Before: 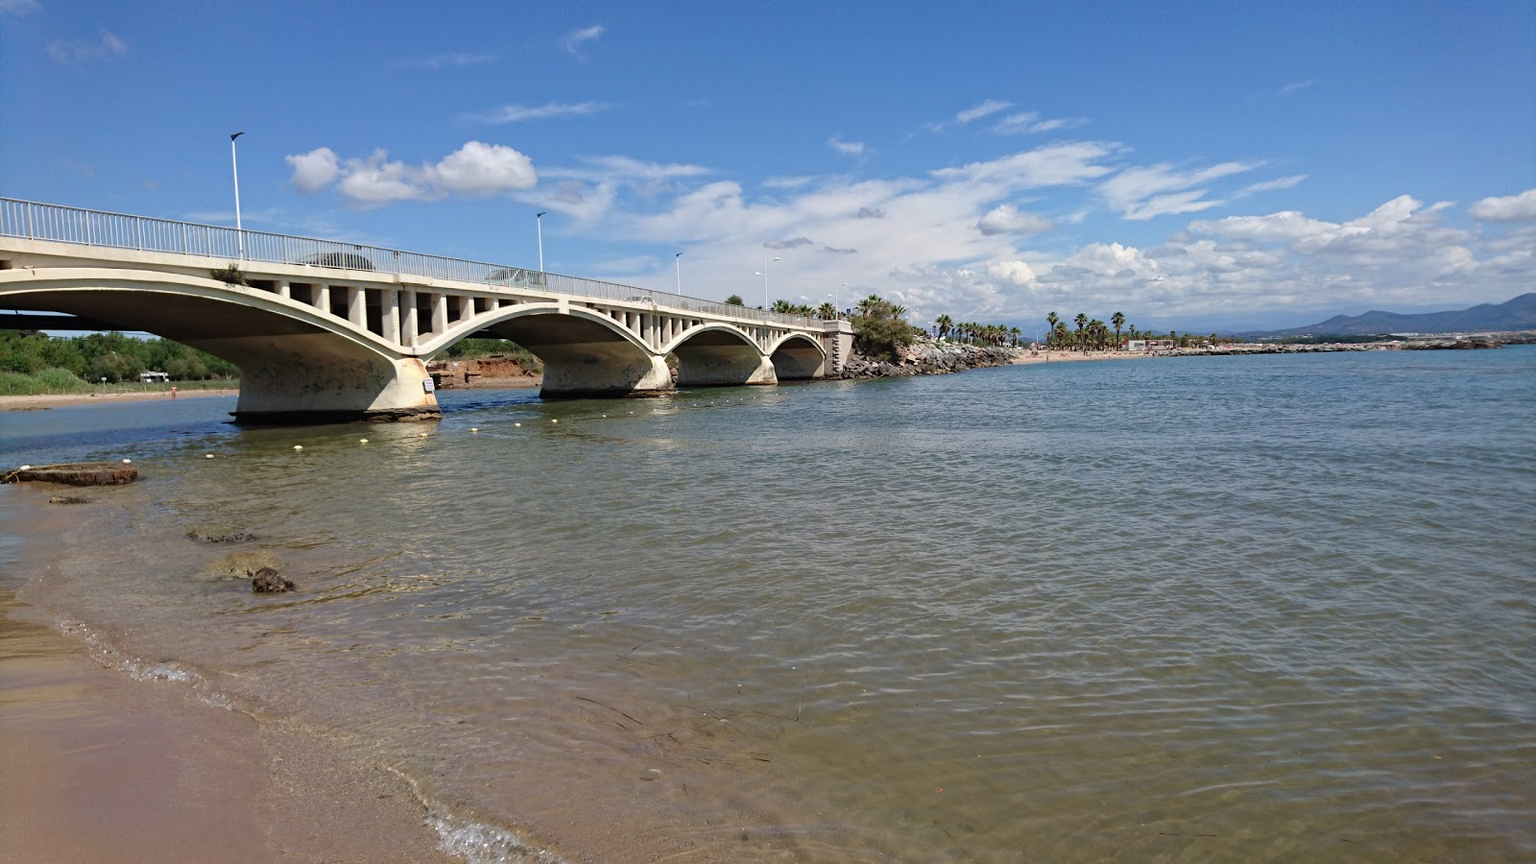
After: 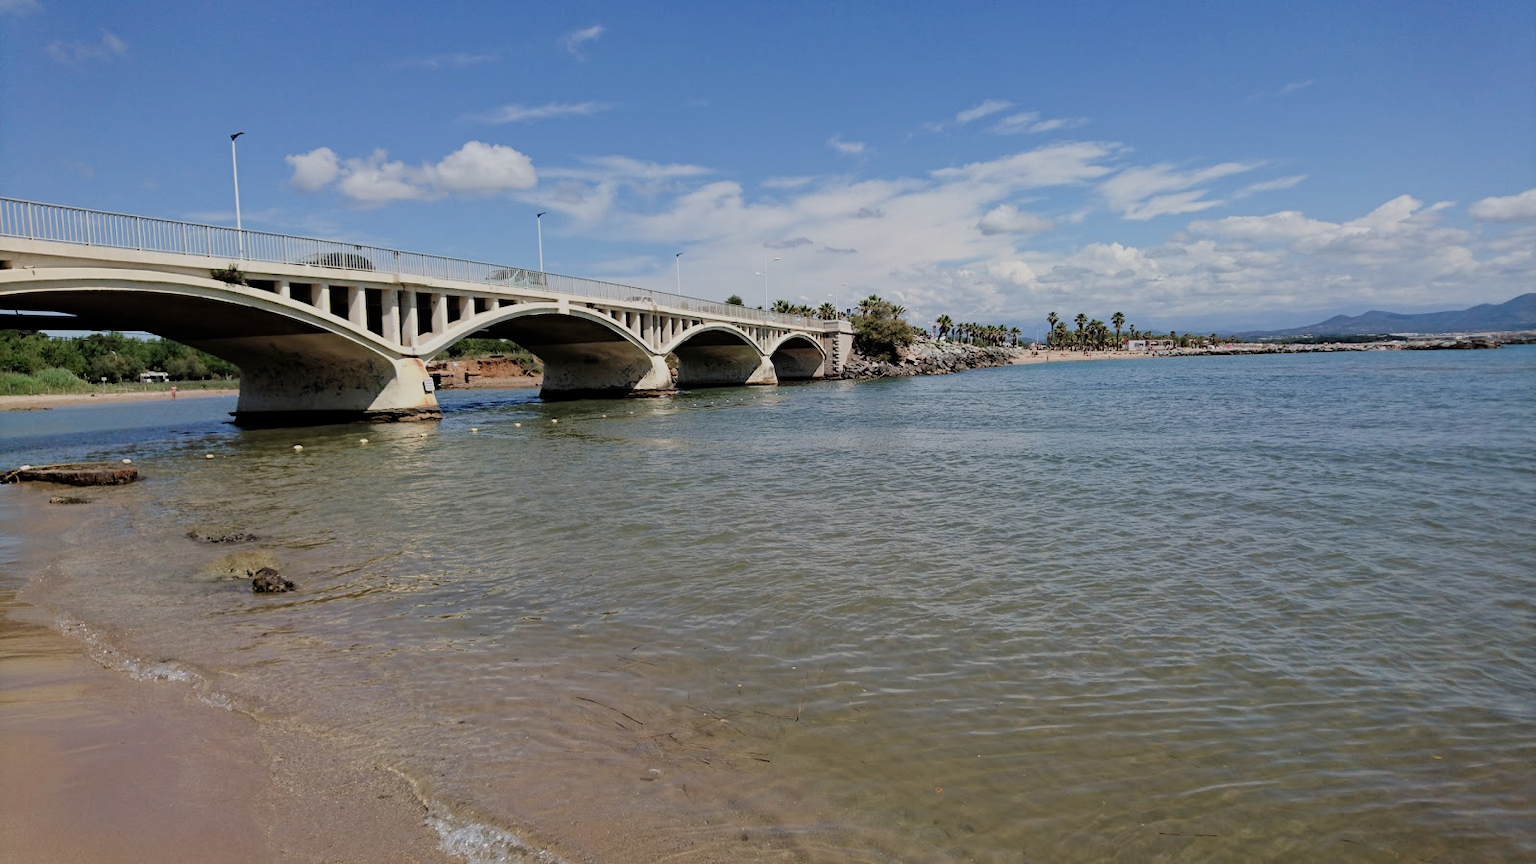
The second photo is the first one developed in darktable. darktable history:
filmic rgb: black relative exposure -9.3 EV, white relative exposure 6.71 EV, hardness 3.09, contrast 1.058
